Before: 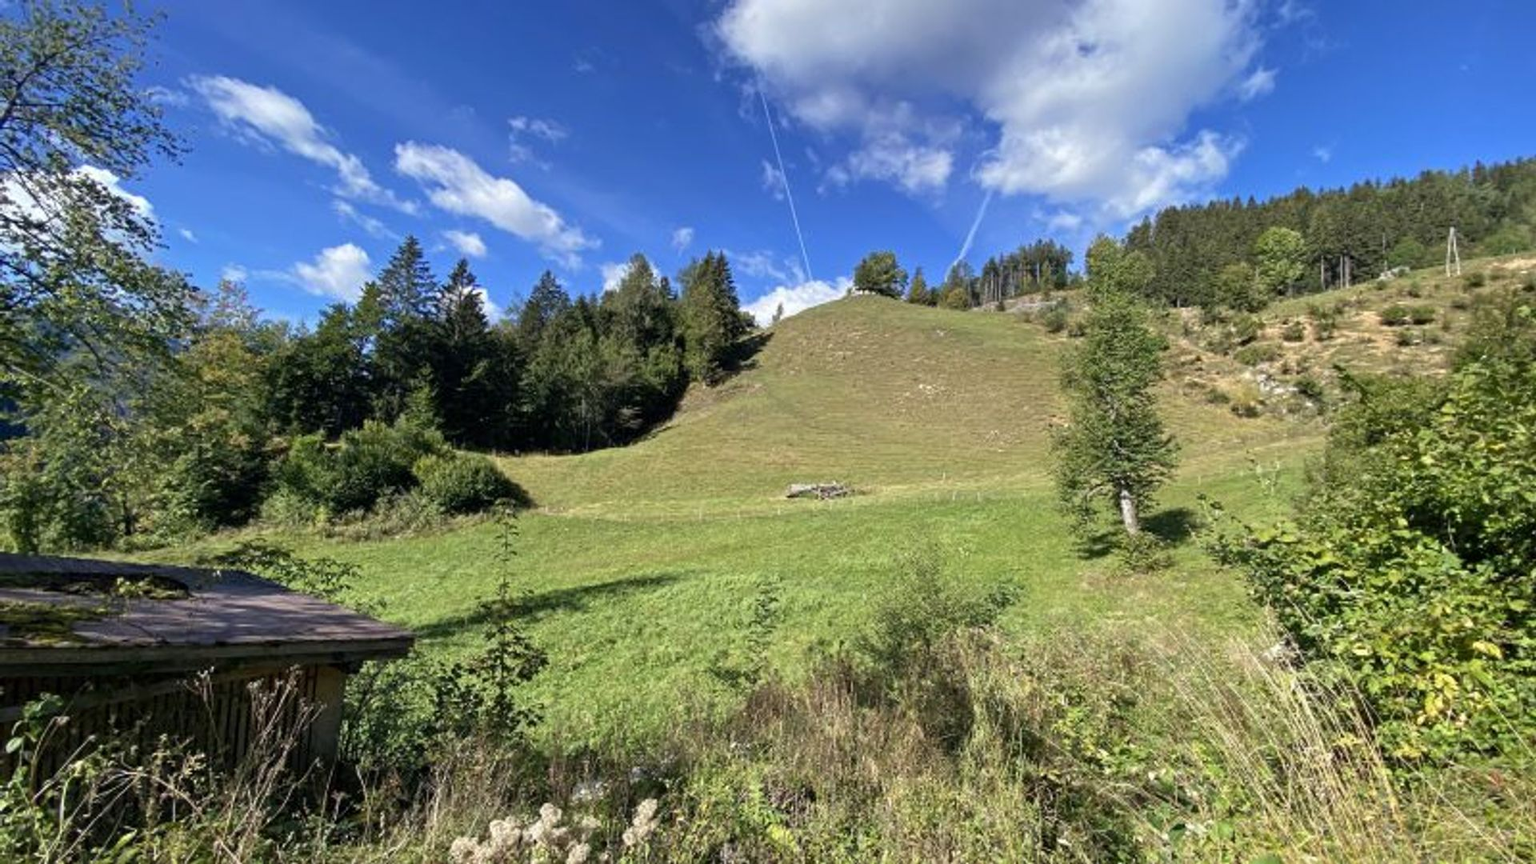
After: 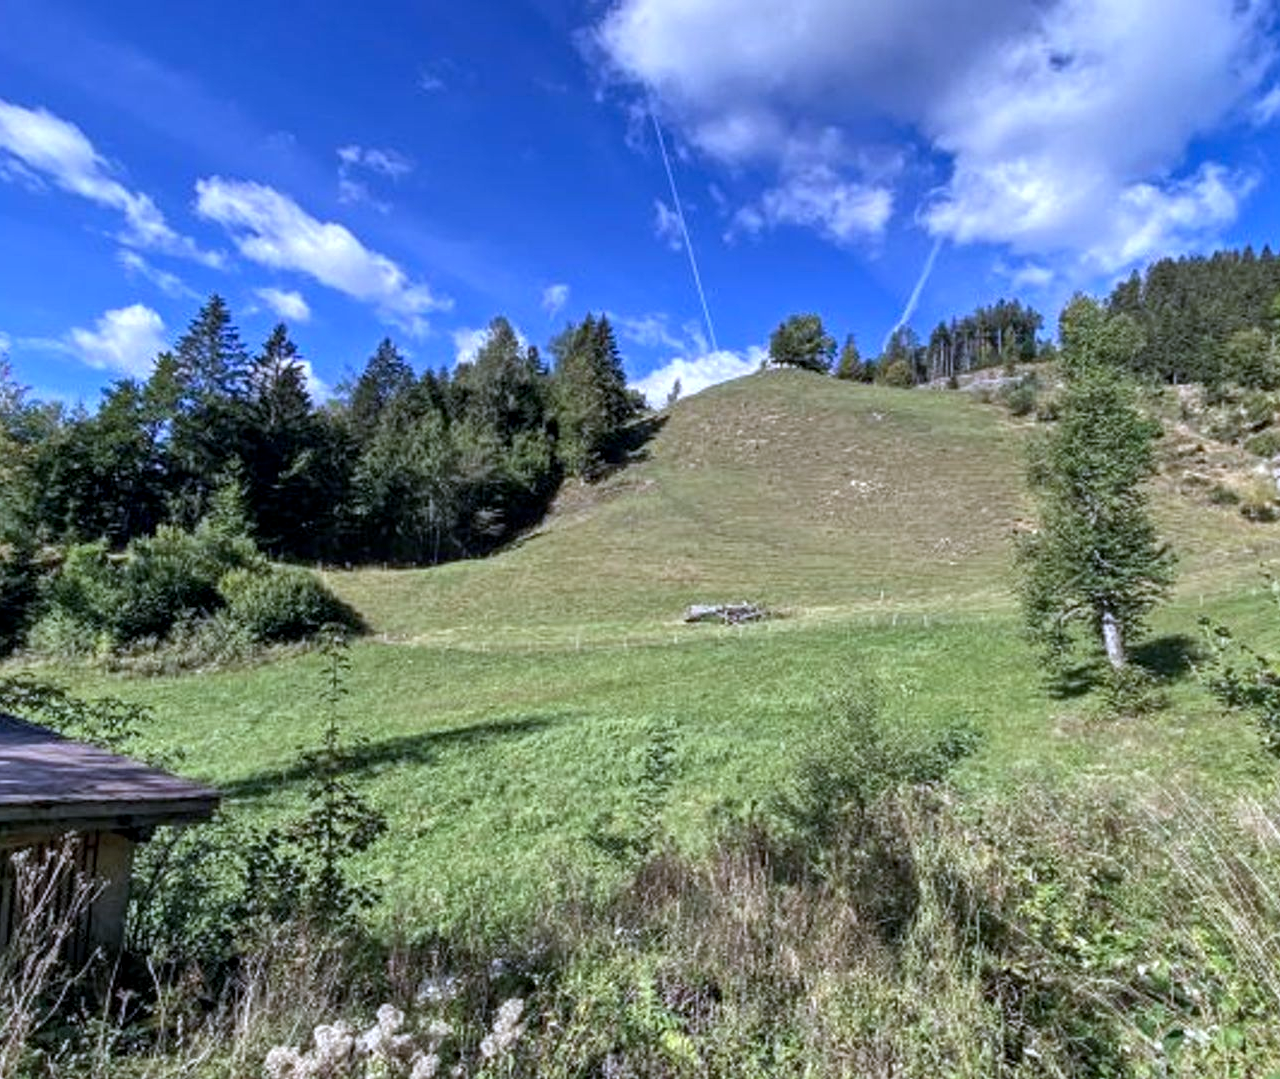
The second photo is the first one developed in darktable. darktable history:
shadows and highlights: shadows 53.03, soften with gaussian
crop and rotate: left 15.571%, right 17.743%
local contrast: on, module defaults
color calibration: illuminant as shot in camera, x 0.377, y 0.392, temperature 4167.11 K, clip negative RGB from gamut false
